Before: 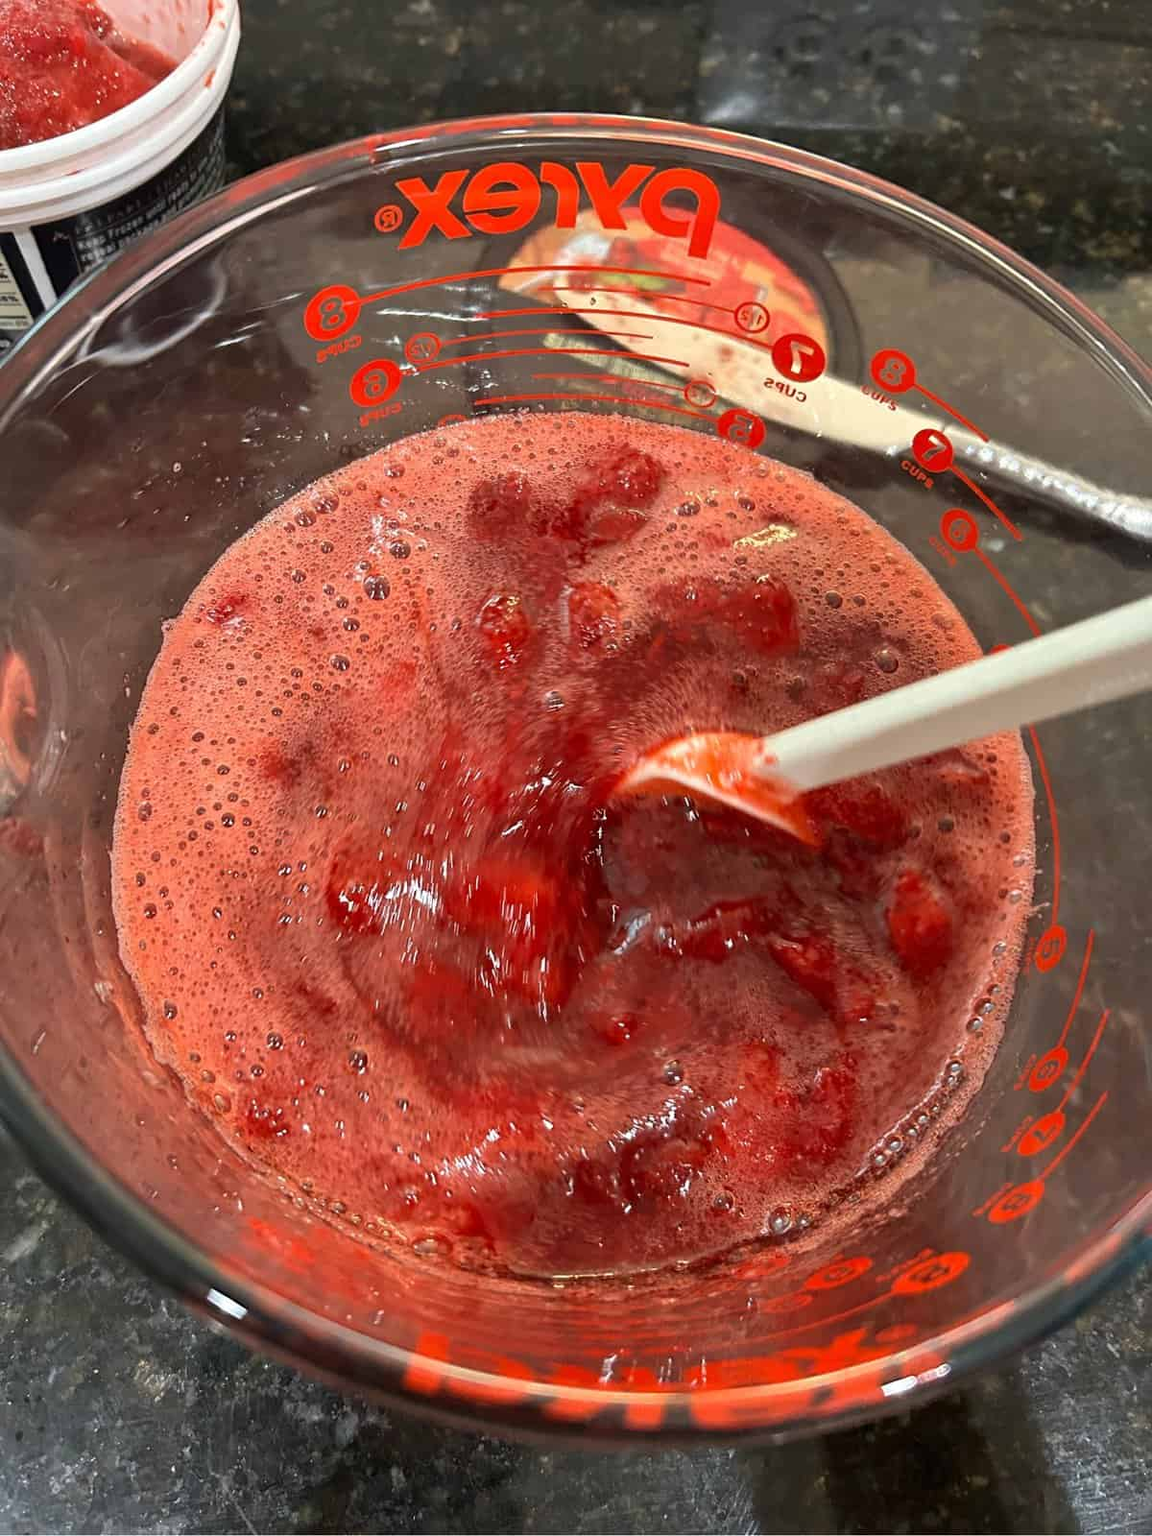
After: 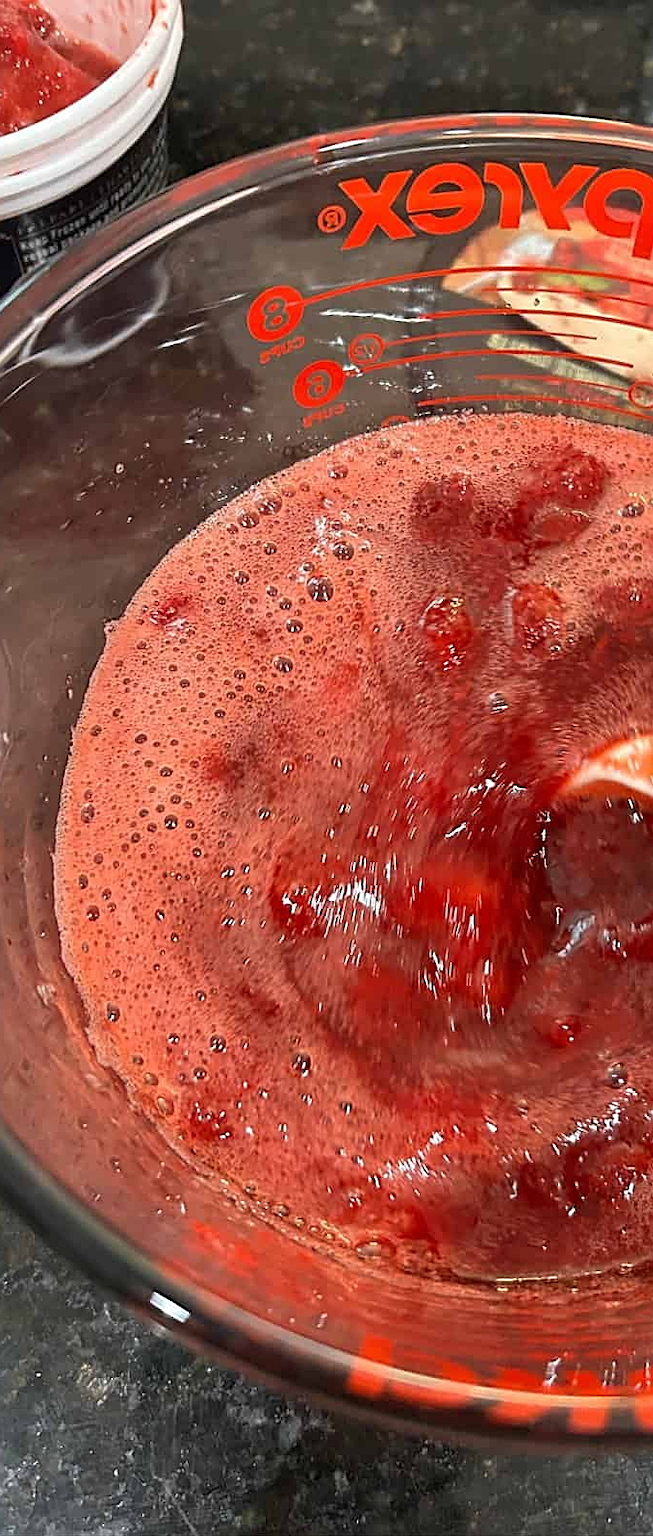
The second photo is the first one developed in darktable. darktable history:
crop: left 5.065%, right 38.27%
sharpen: on, module defaults
